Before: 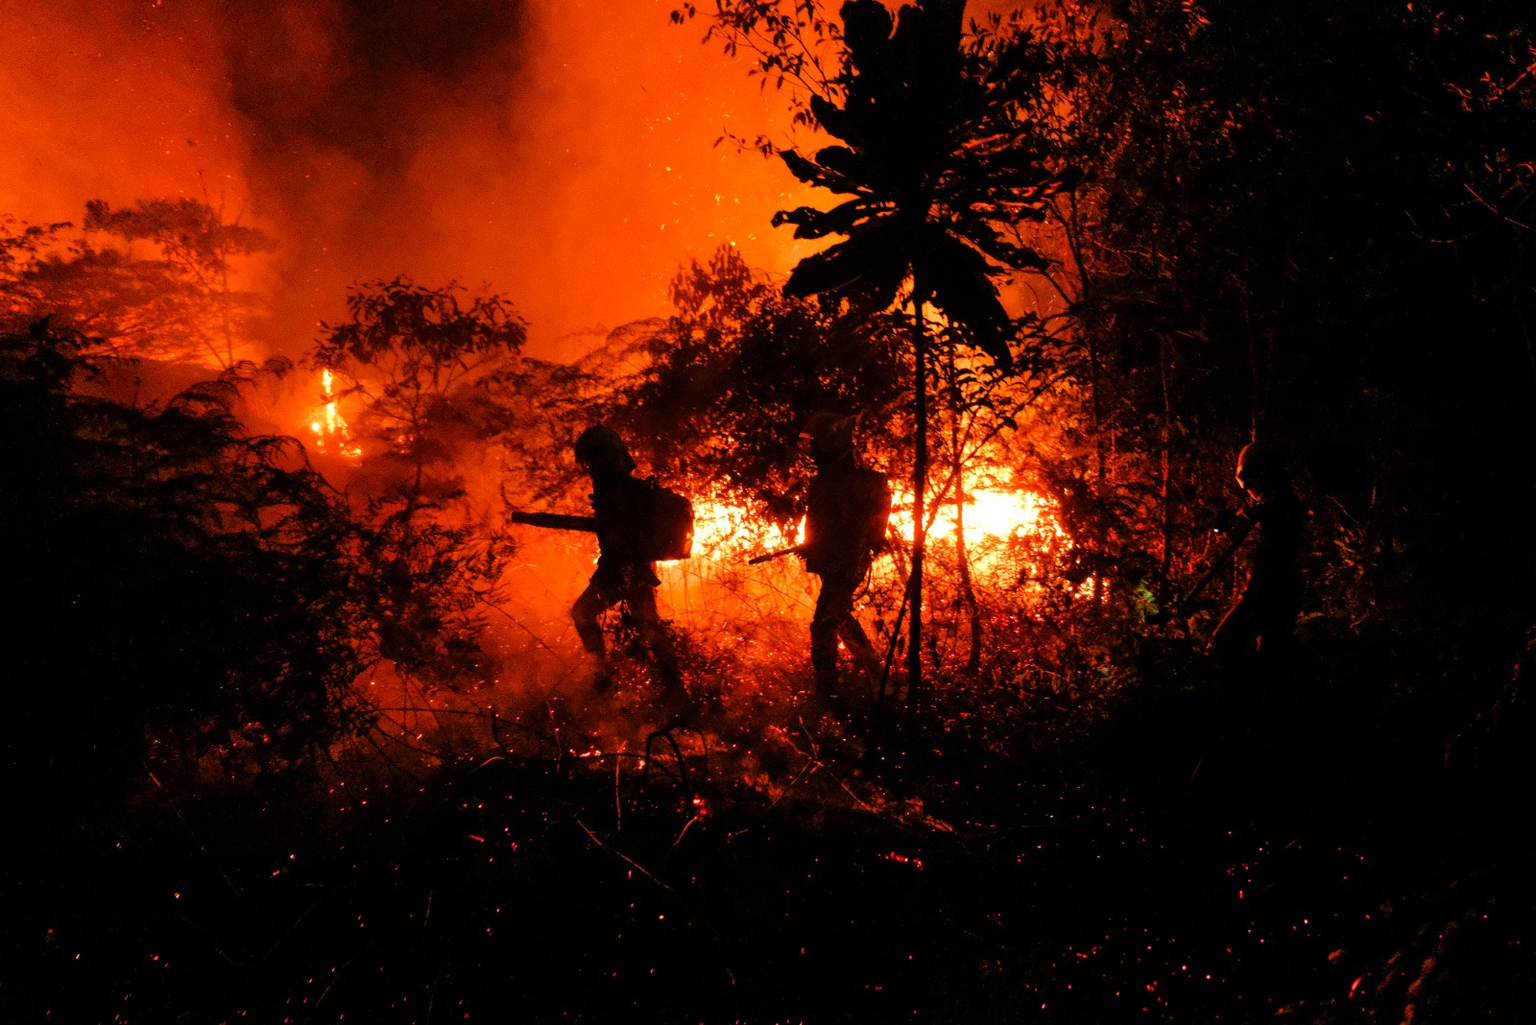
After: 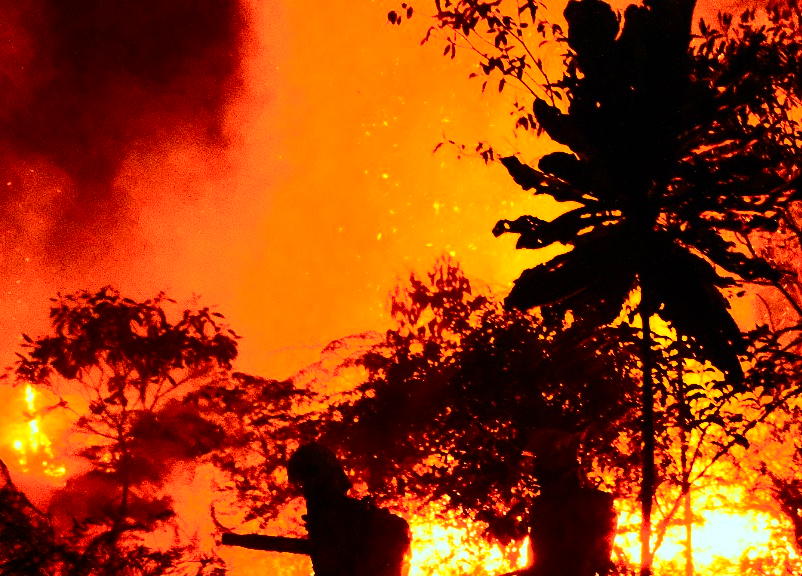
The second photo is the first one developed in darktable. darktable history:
base curve: curves: ch0 [(0, 0) (0.495, 0.917) (1, 1)]
contrast brightness saturation: contrast 0.403, brightness 0.114, saturation 0.209
color balance rgb: highlights gain › luminance 20.082%, highlights gain › chroma 2.699%, highlights gain › hue 174.32°, perceptual saturation grading › global saturation 0.341%, perceptual brilliance grading › global brilliance 14.28%, perceptual brilliance grading › shadows -35.704%, global vibrance 20%
crop: left 19.498%, right 30.365%, bottom 46.013%
